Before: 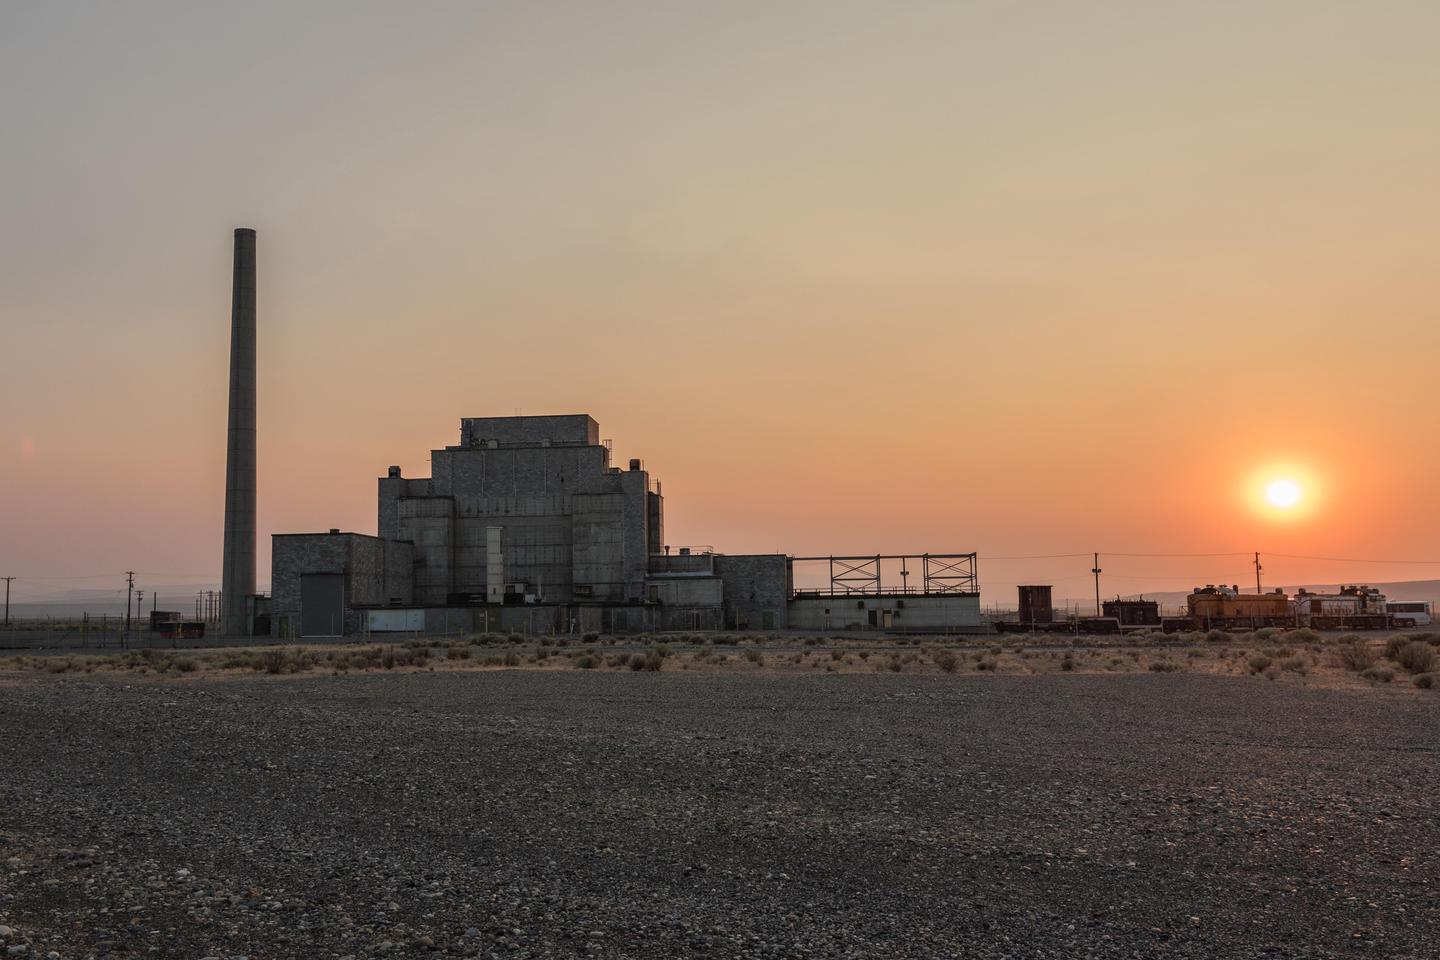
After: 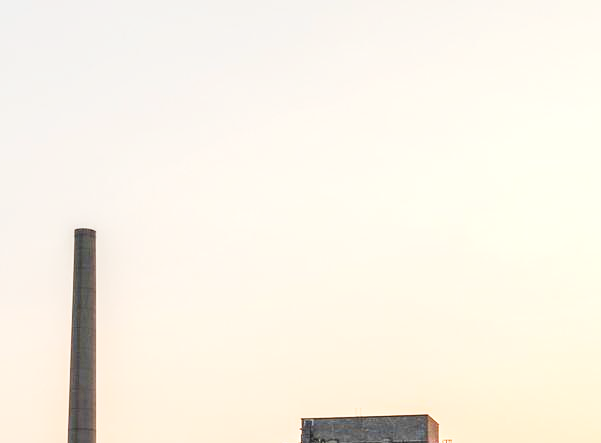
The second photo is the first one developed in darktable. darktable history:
crop and rotate: left 11.119%, top 0.081%, right 47.121%, bottom 53.702%
exposure: black level correction 0, exposure 1.199 EV, compensate highlight preservation false
tone curve: curves: ch0 [(0, 0) (0.055, 0.057) (0.258, 0.307) (0.434, 0.543) (0.517, 0.657) (0.745, 0.874) (1, 1)]; ch1 [(0, 0) (0.346, 0.307) (0.418, 0.383) (0.46, 0.439) (0.482, 0.493) (0.502, 0.503) (0.517, 0.514) (0.55, 0.561) (0.588, 0.603) (0.646, 0.688) (1, 1)]; ch2 [(0, 0) (0.346, 0.34) (0.431, 0.45) (0.485, 0.499) (0.5, 0.503) (0.527, 0.525) (0.545, 0.562) (0.679, 0.706) (1, 1)], preserve colors none
